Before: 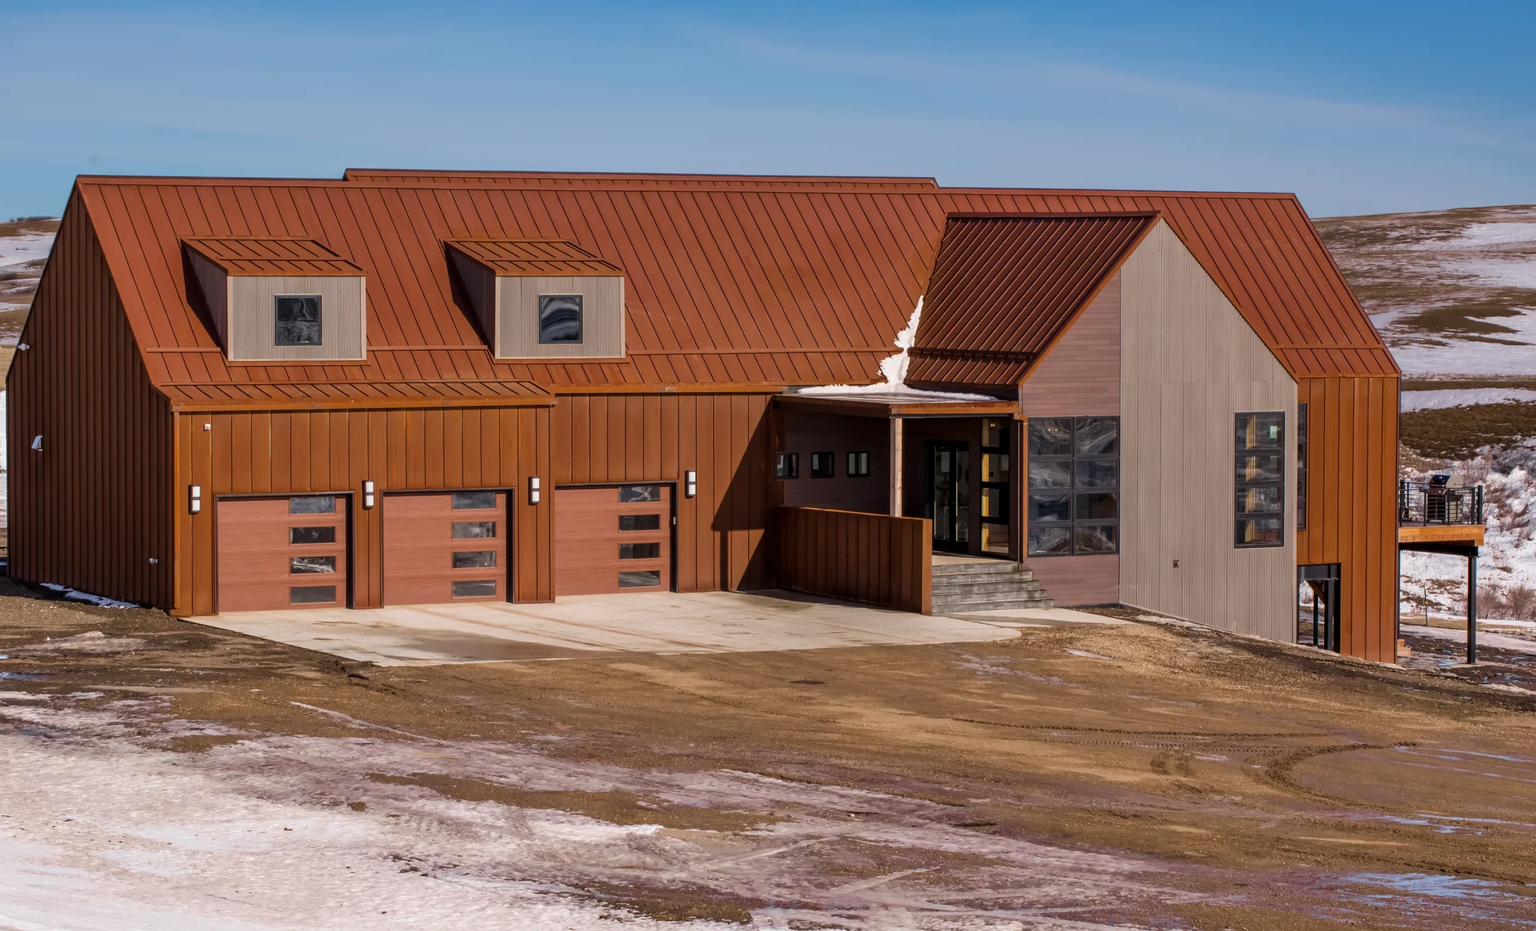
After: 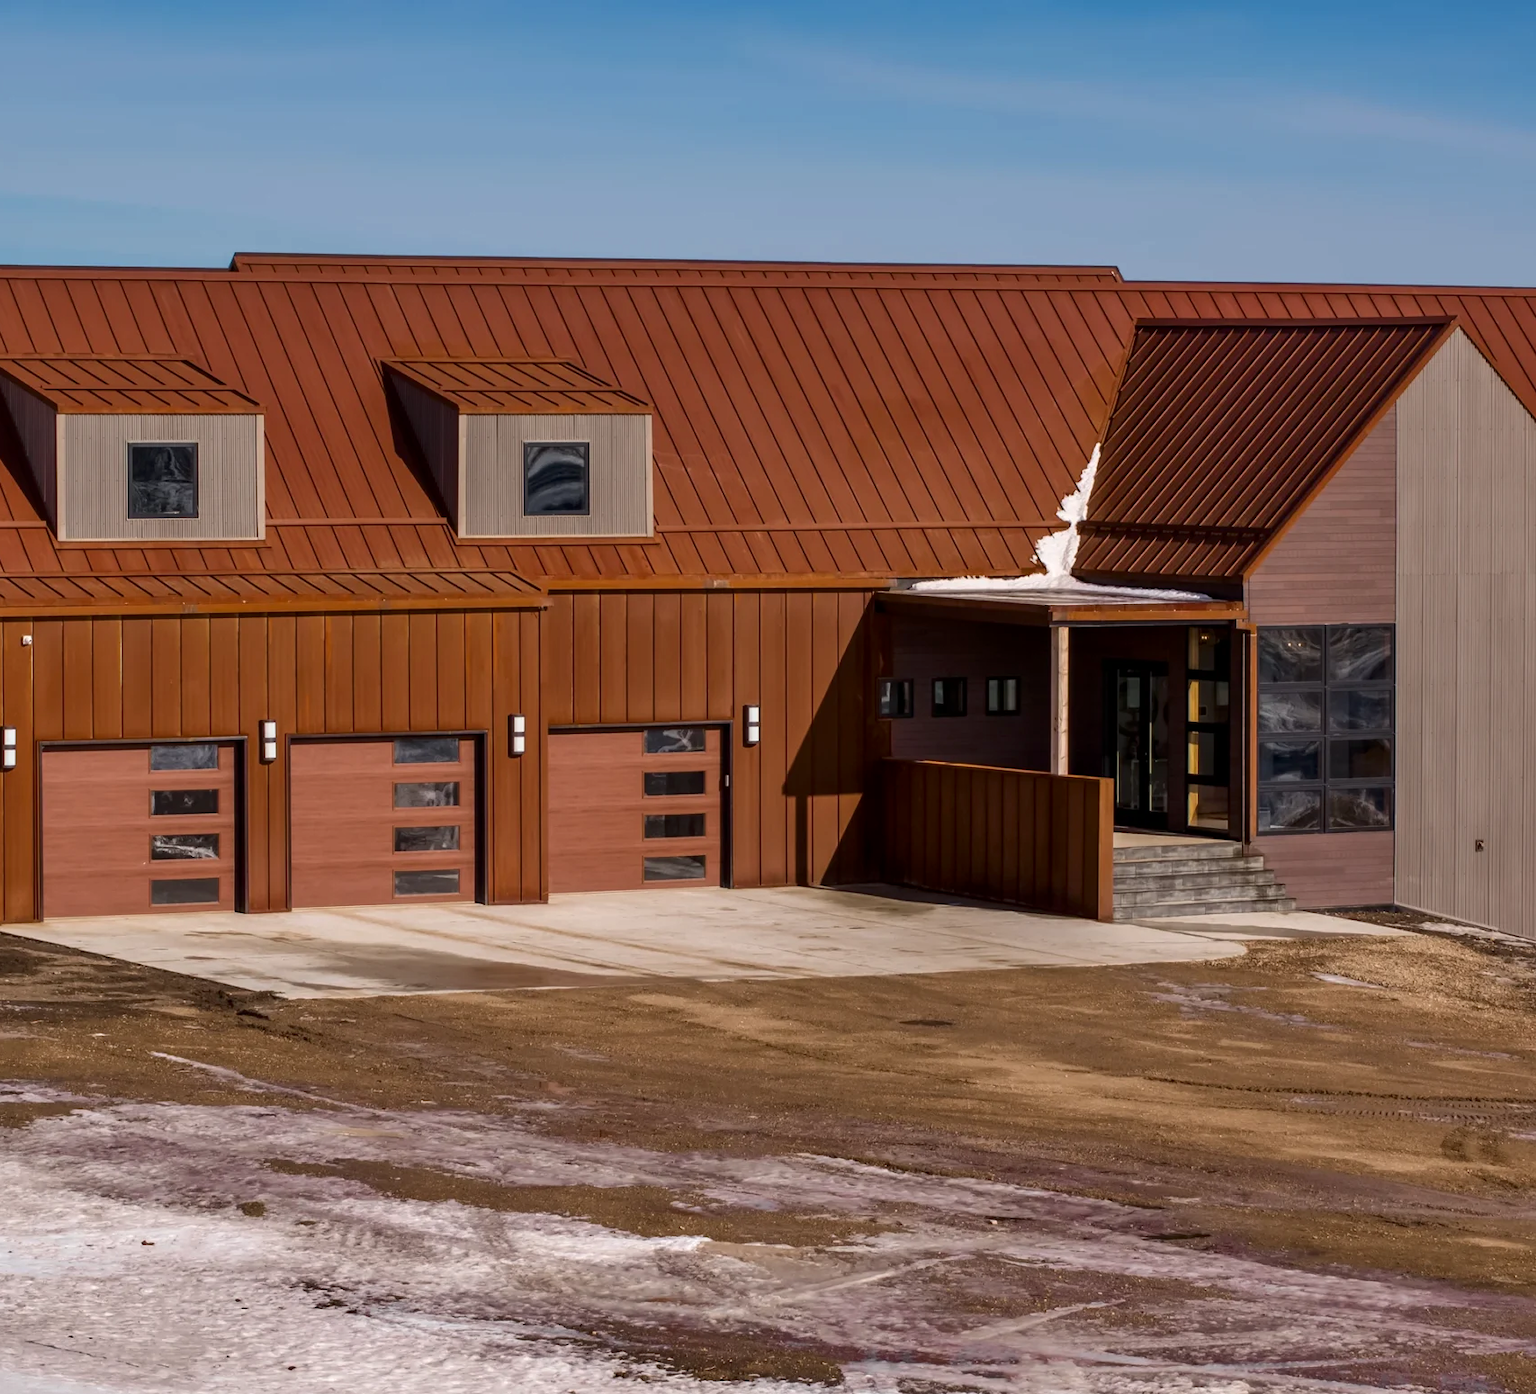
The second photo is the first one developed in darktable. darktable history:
contrast brightness saturation: brightness -0.098
crop and rotate: left 12.356%, right 20.938%
shadows and highlights: radius 172.11, shadows 27.25, white point adjustment 2.95, highlights -68.32, soften with gaussian
